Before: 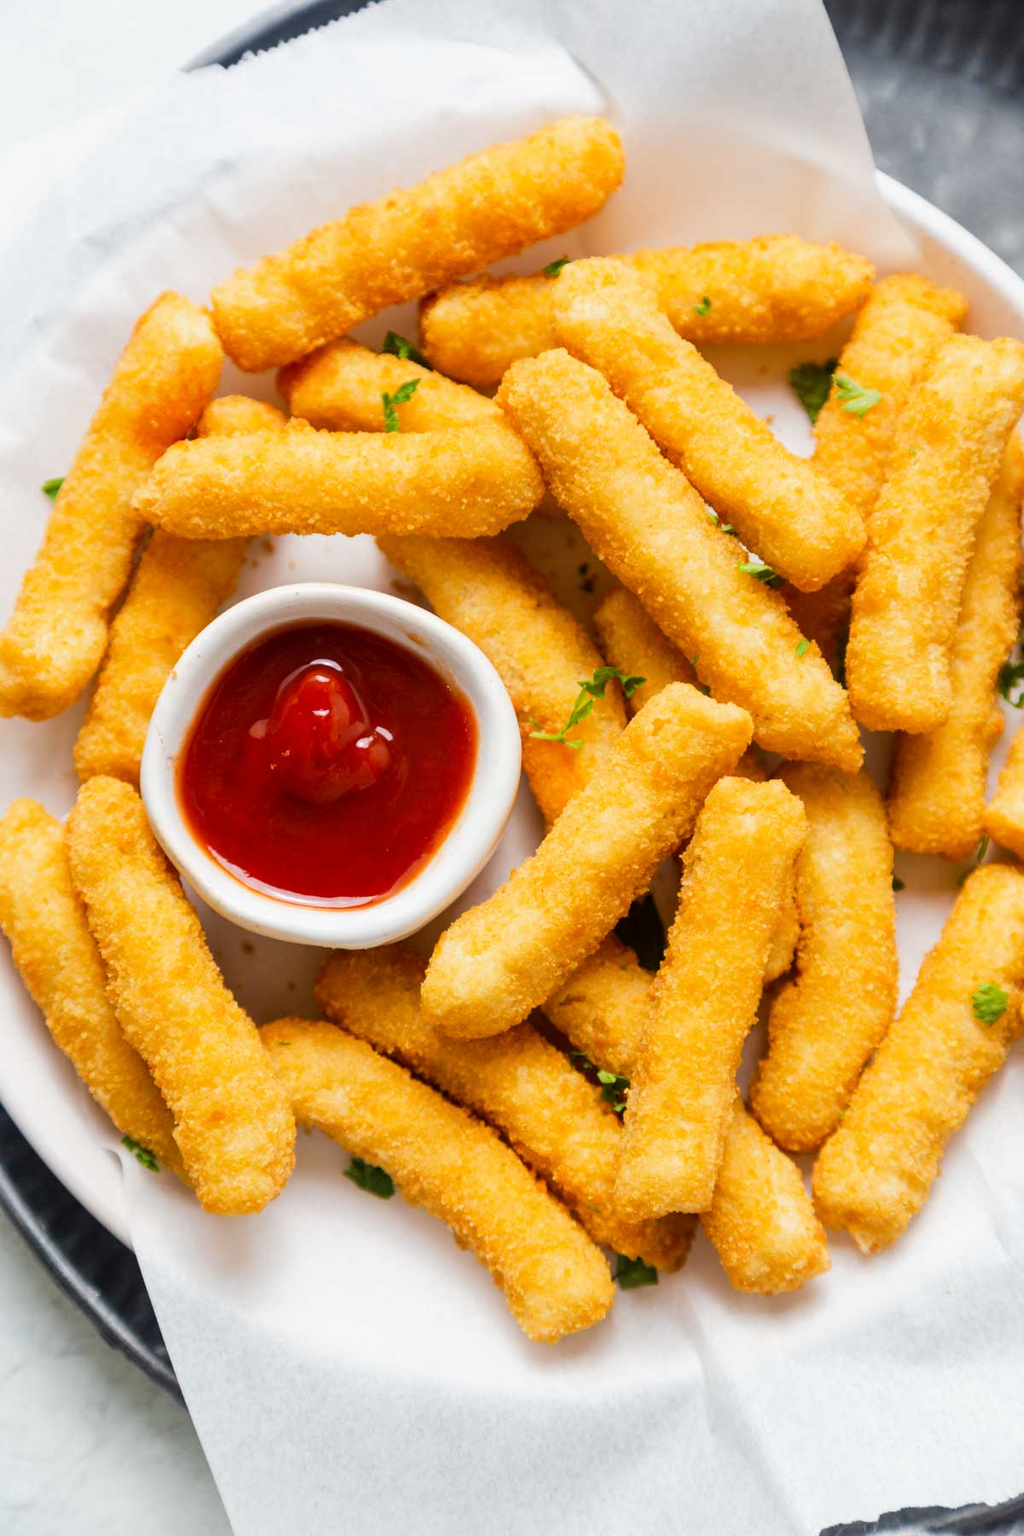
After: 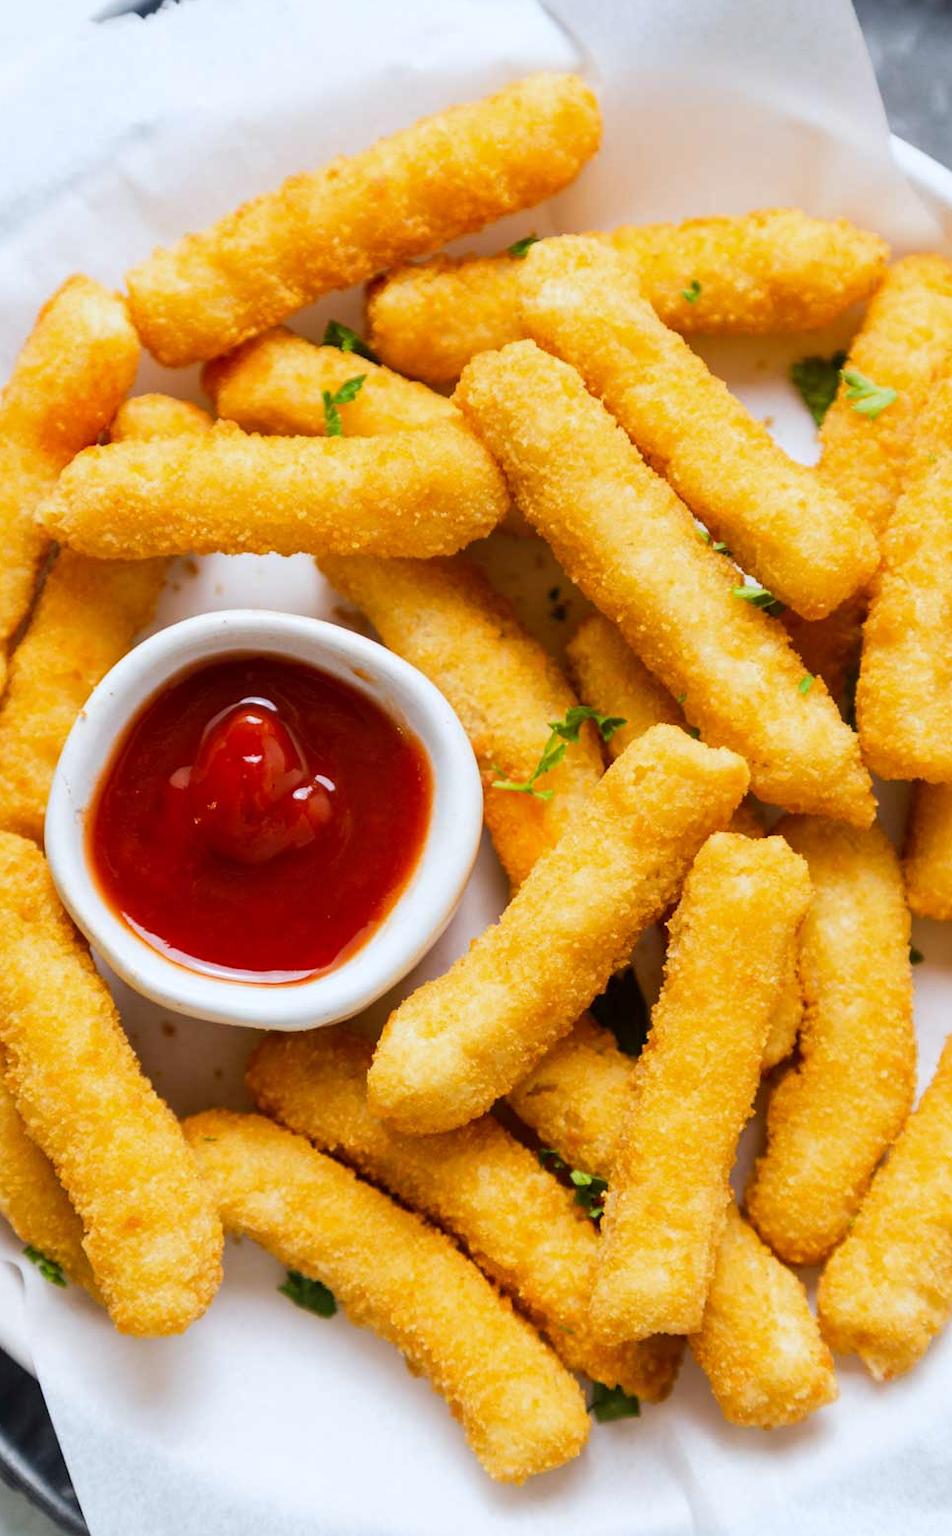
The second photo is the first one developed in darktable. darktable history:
crop: left 9.929%, top 3.475%, right 9.188%, bottom 9.529%
white balance: red 0.967, blue 1.049
